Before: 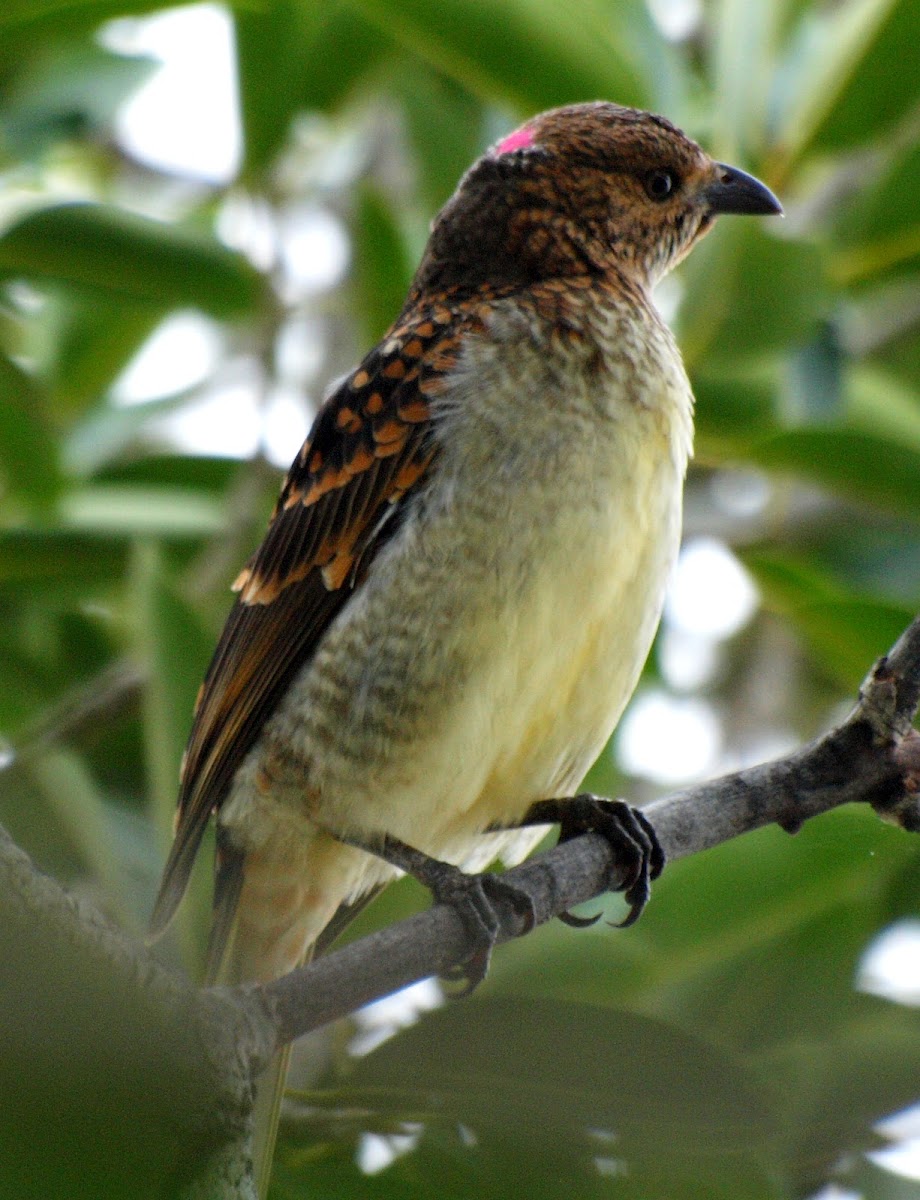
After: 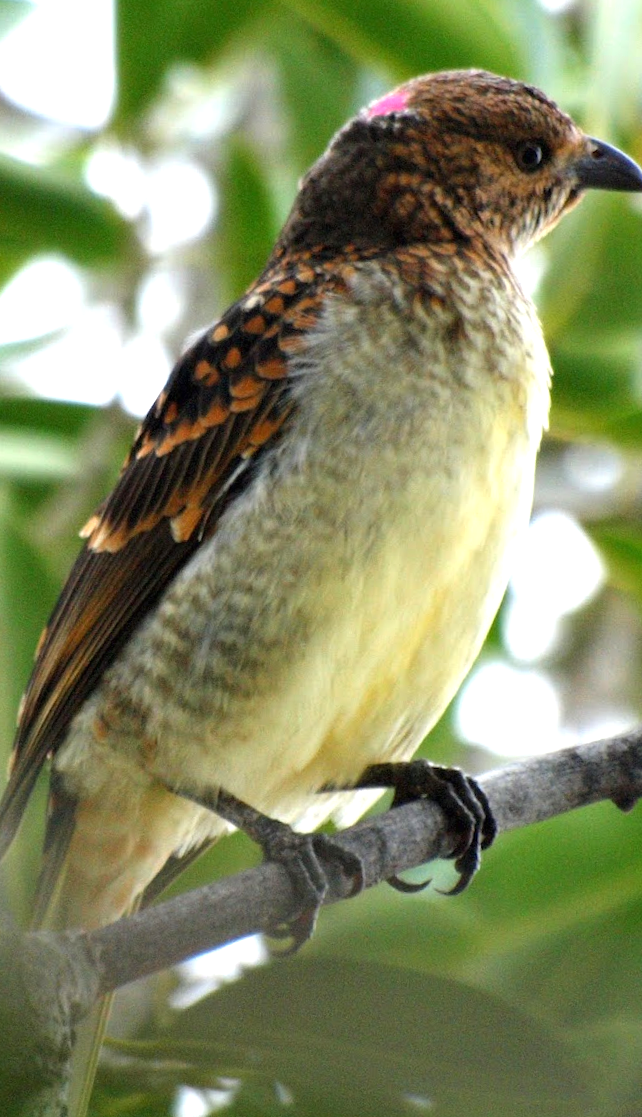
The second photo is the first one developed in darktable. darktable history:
exposure: black level correction 0, exposure 0.7 EV, compensate highlight preservation false
crop and rotate: angle -3.27°, left 14.277%, top 0.028%, right 10.766%, bottom 0.028%
